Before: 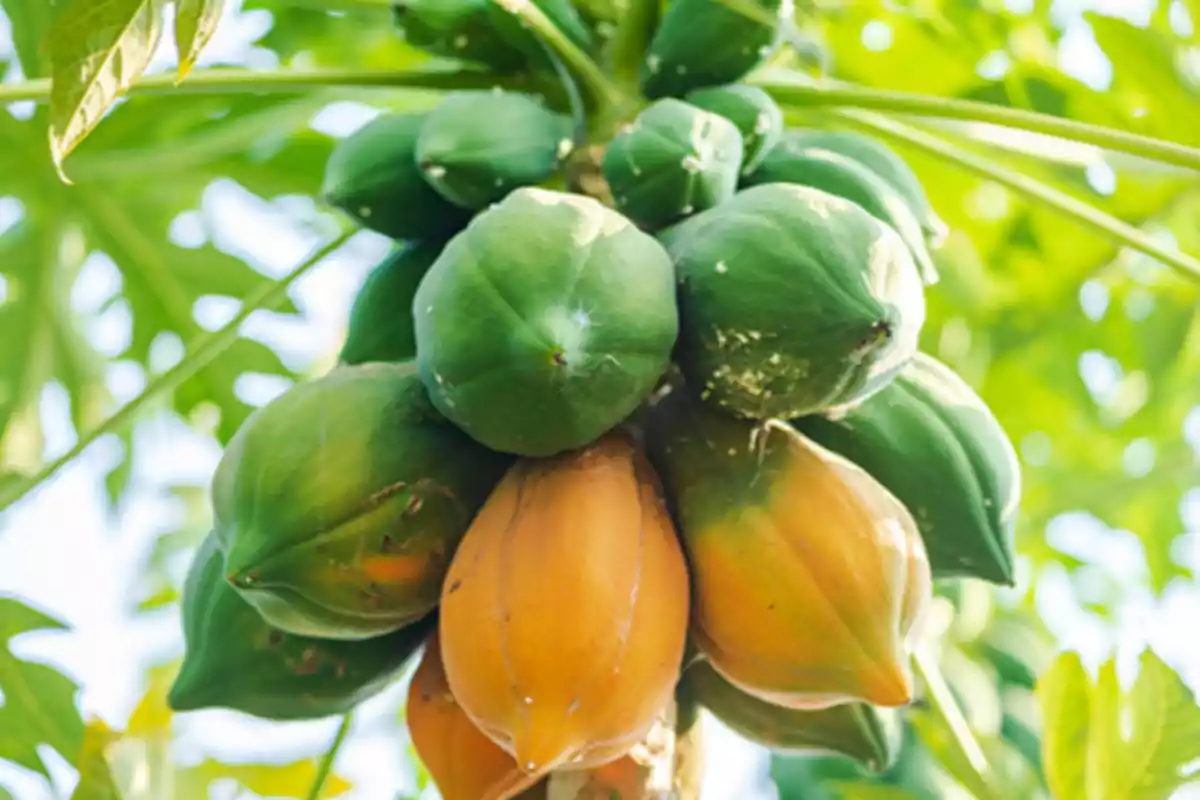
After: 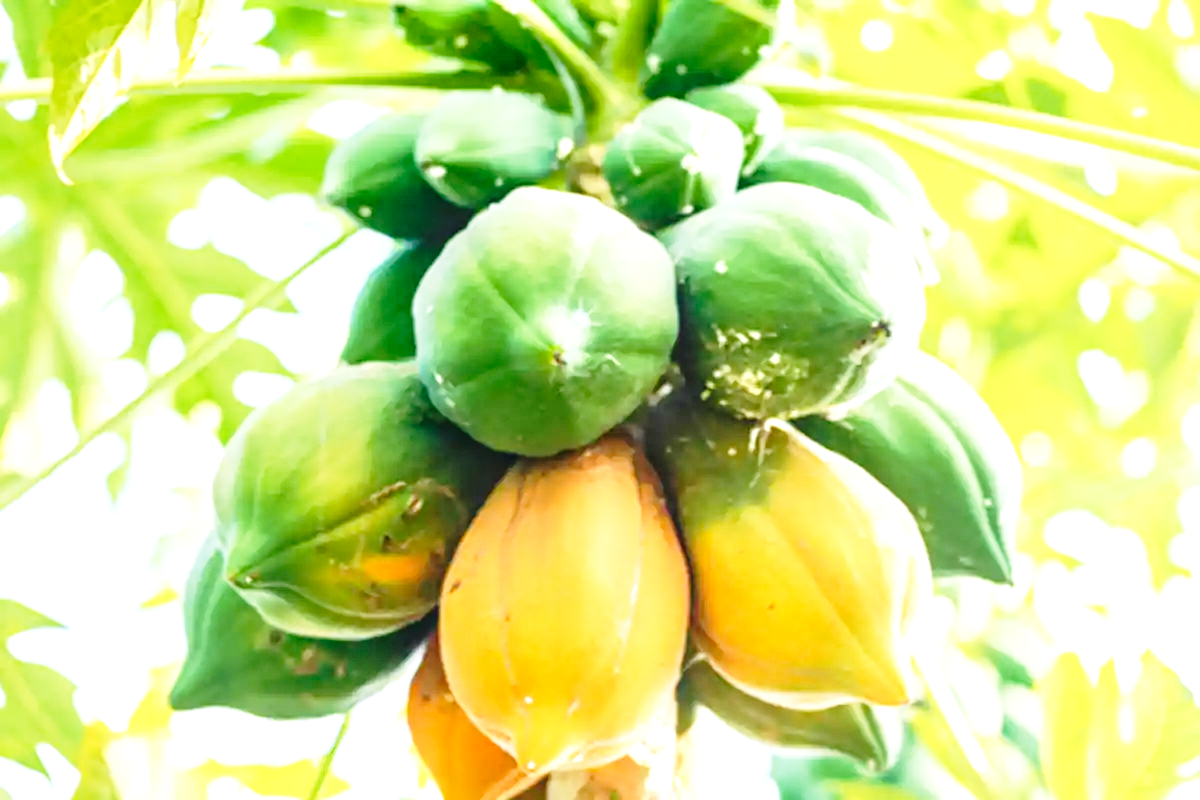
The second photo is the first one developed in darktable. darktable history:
exposure: exposure 0.771 EV, compensate highlight preservation false
local contrast: on, module defaults
base curve: curves: ch0 [(0, 0) (0.028, 0.03) (0.121, 0.232) (0.46, 0.748) (0.859, 0.968) (1, 1)], preserve colors none
